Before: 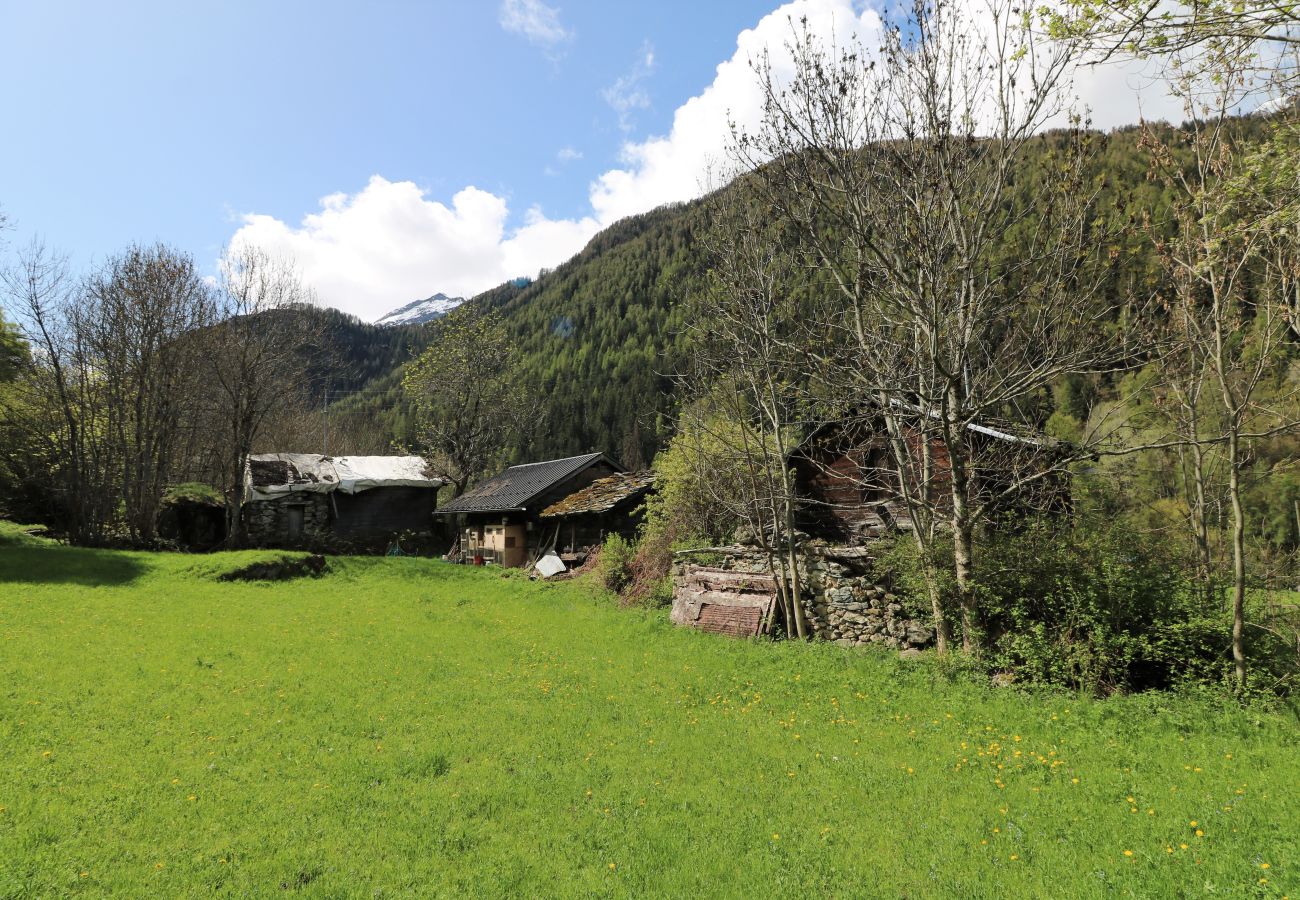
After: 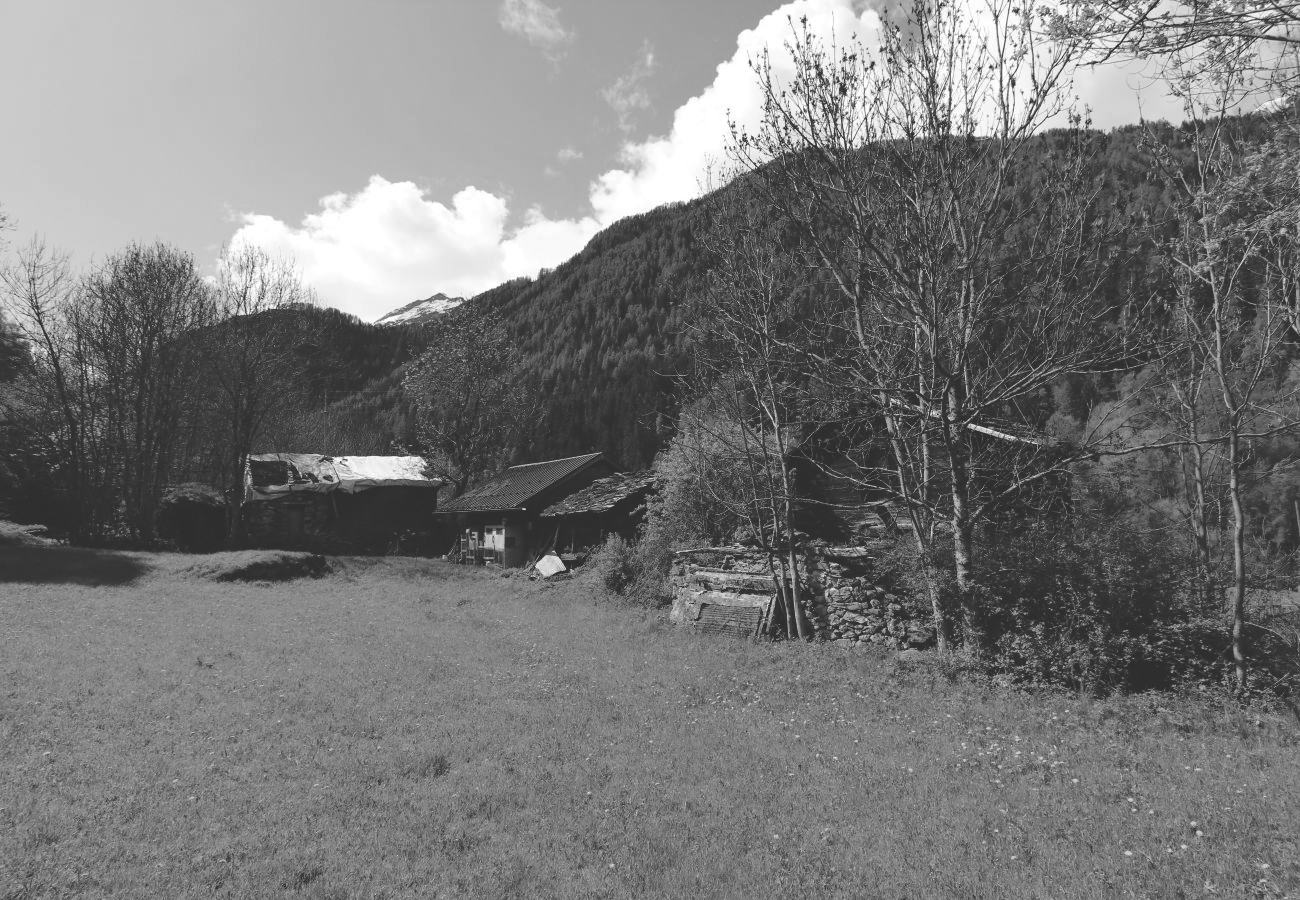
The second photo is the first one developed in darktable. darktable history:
color zones: curves: ch1 [(0, -0.394) (0.143, -0.394) (0.286, -0.394) (0.429, -0.392) (0.571, -0.391) (0.714, -0.391) (0.857, -0.391) (1, -0.394)]
rgb curve: curves: ch0 [(0, 0.186) (0.314, 0.284) (0.775, 0.708) (1, 1)], compensate middle gray true, preserve colors none
